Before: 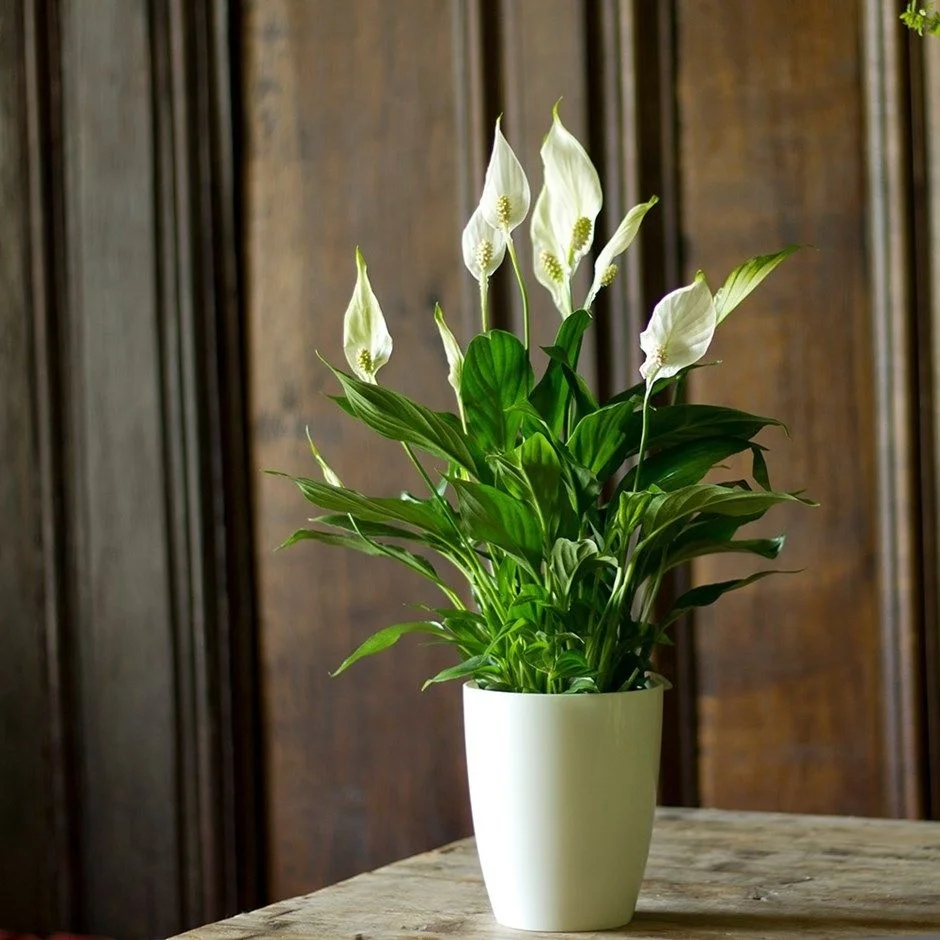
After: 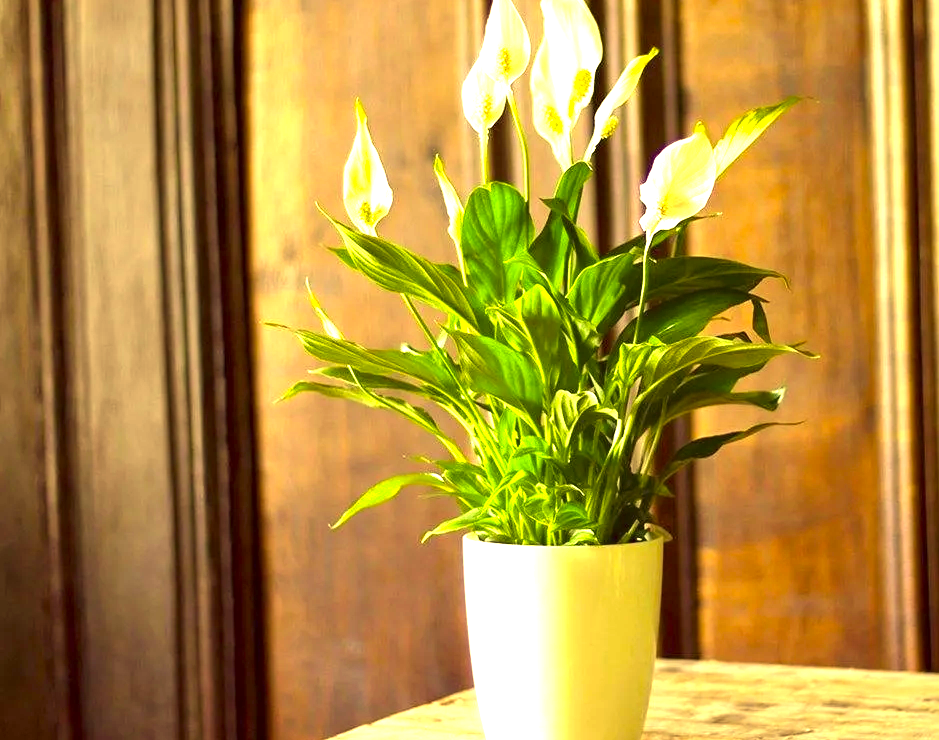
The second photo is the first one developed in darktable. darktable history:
exposure: black level correction 0, exposure 1.988 EV, compensate highlight preservation false
crop and rotate: top 15.753%, bottom 5.522%
color correction: highlights a* 9.95, highlights b* 38.98, shadows a* 13.9, shadows b* 3.47
